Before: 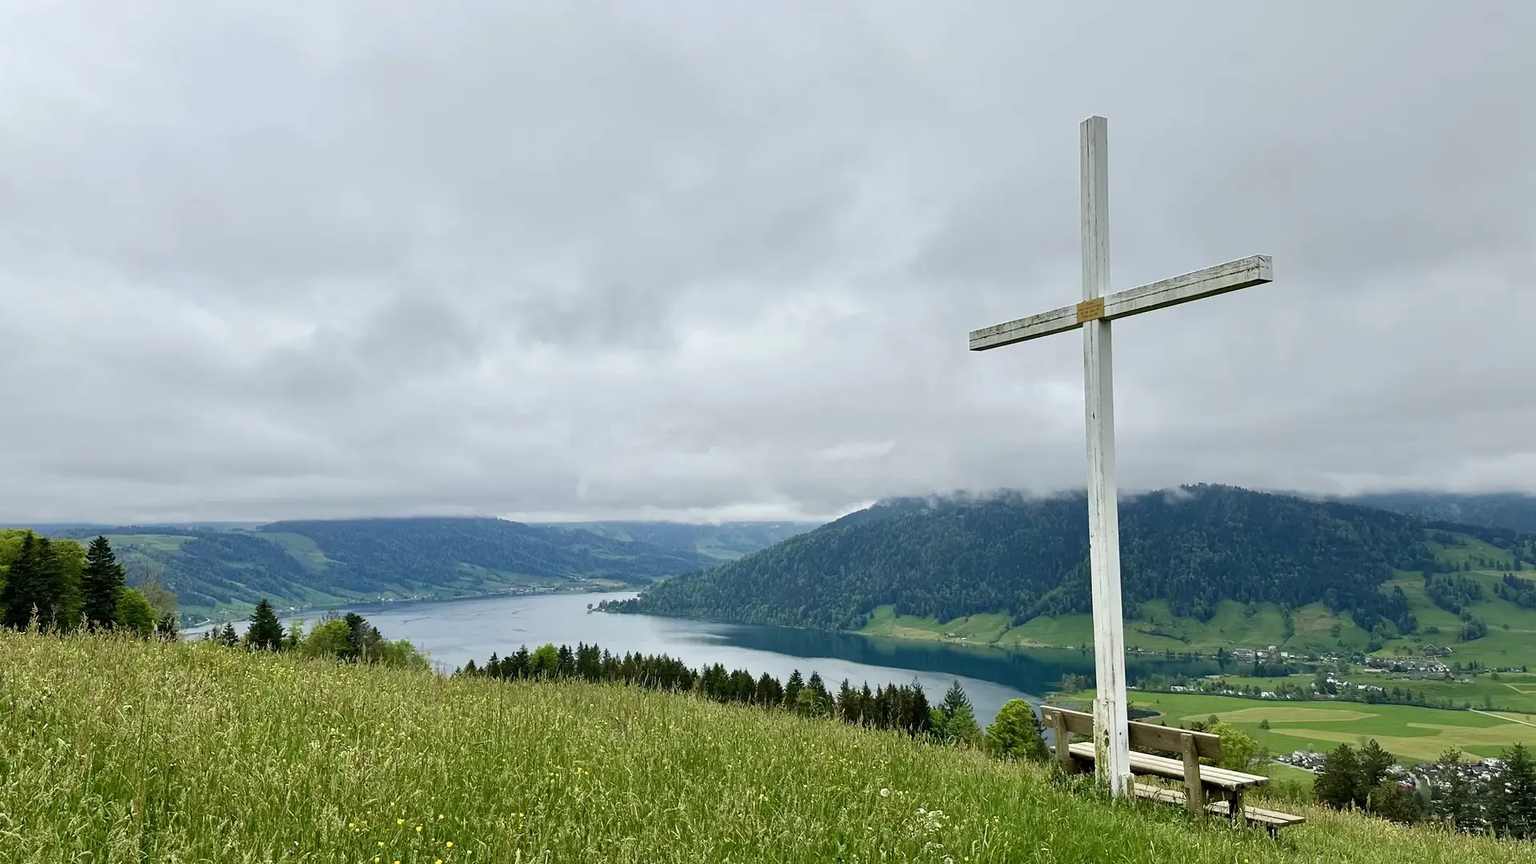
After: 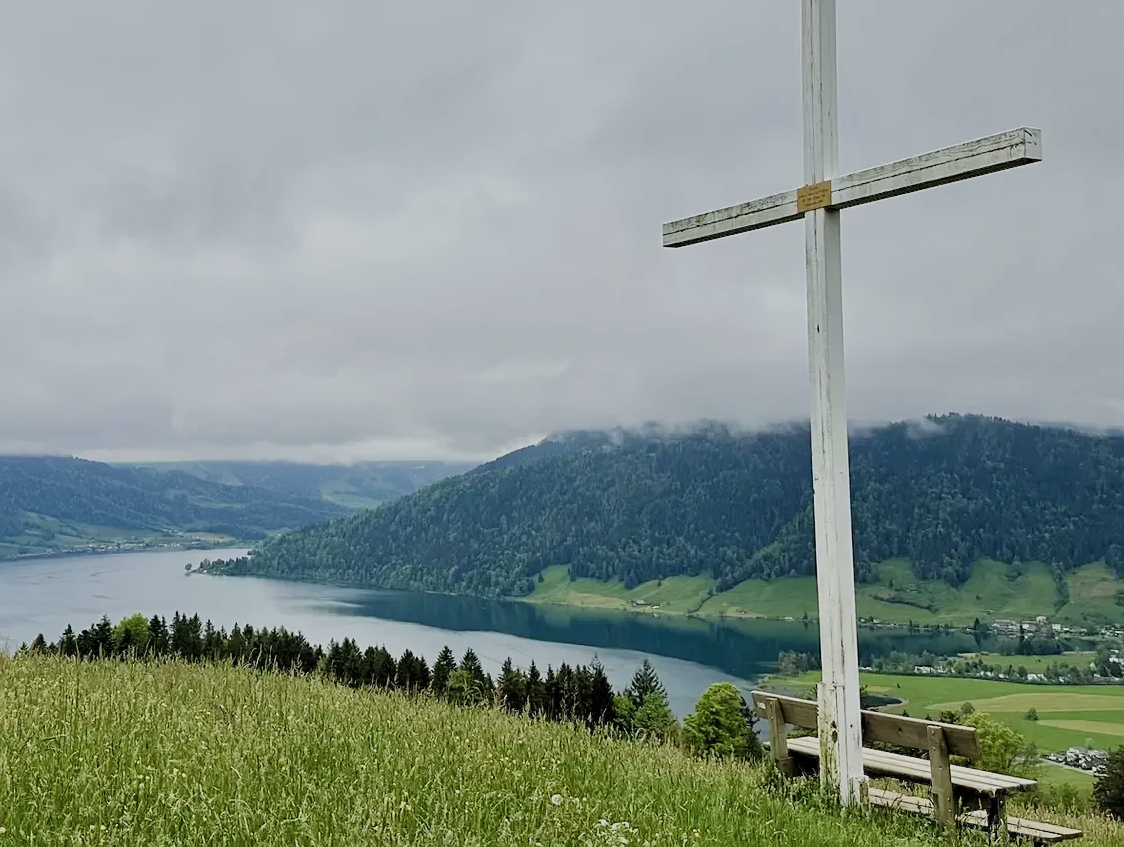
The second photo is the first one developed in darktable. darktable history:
sharpen: amount 0.204
filmic rgb: black relative exposure -7.65 EV, white relative exposure 4.56 EV, threshold 5.98 EV, hardness 3.61, add noise in highlights 0.001, preserve chrominance max RGB, color science v3 (2019), use custom middle-gray values true, iterations of high-quality reconstruction 0, contrast in highlights soft, enable highlight reconstruction true
crop and rotate: left 28.646%, top 17.796%, right 12.765%, bottom 3.753%
